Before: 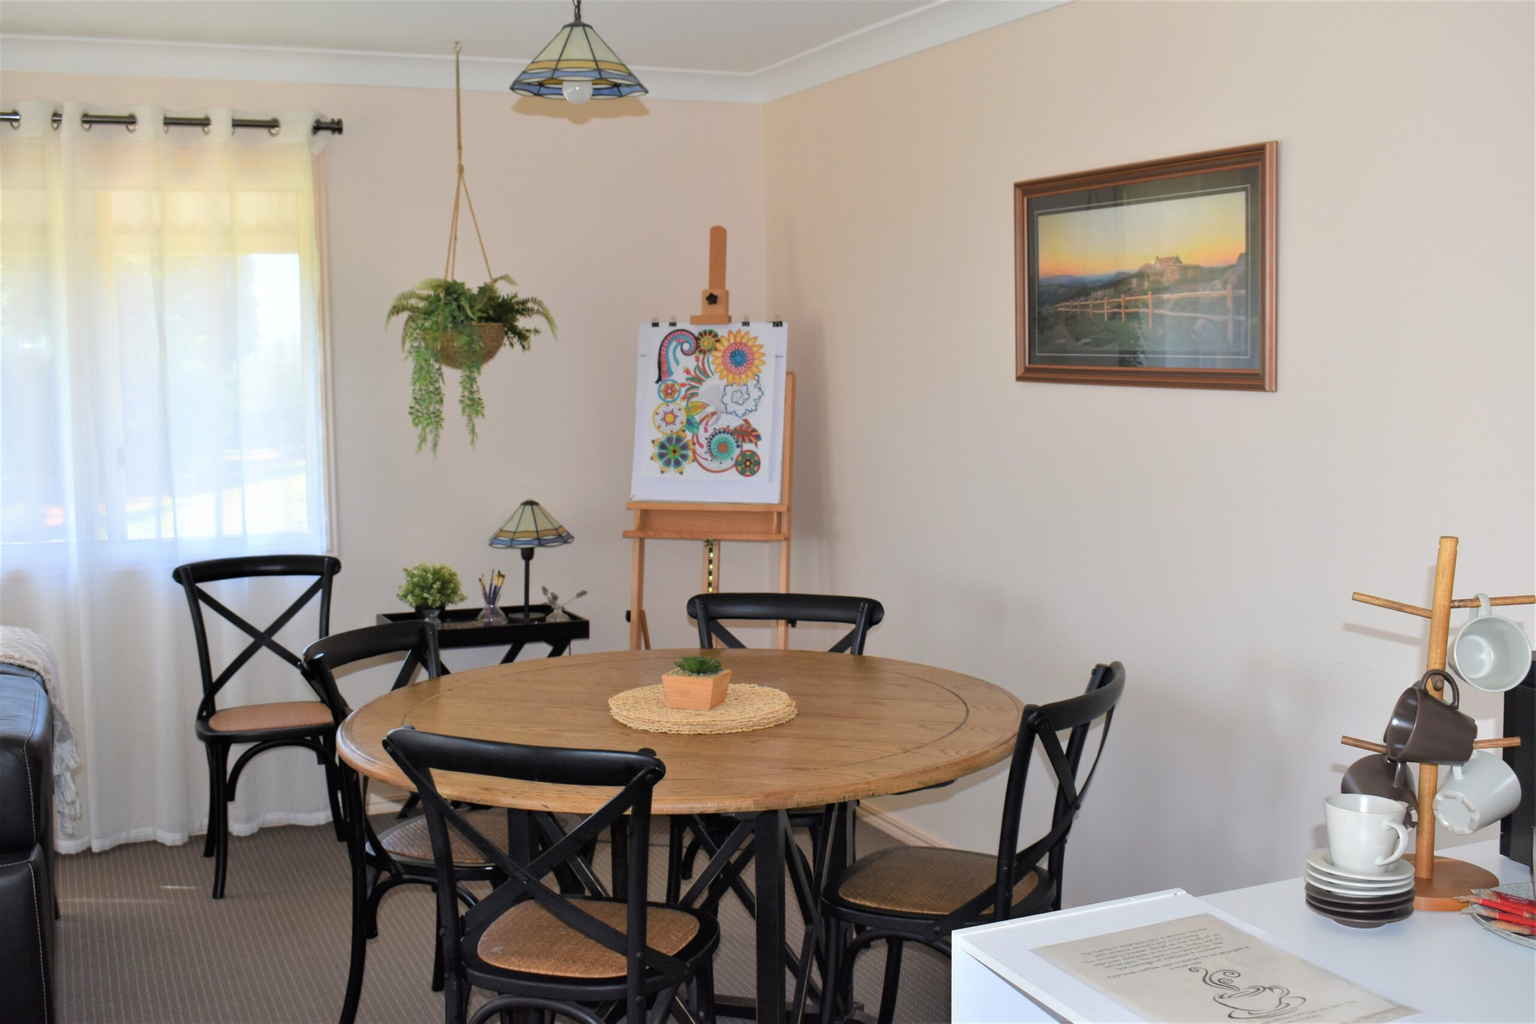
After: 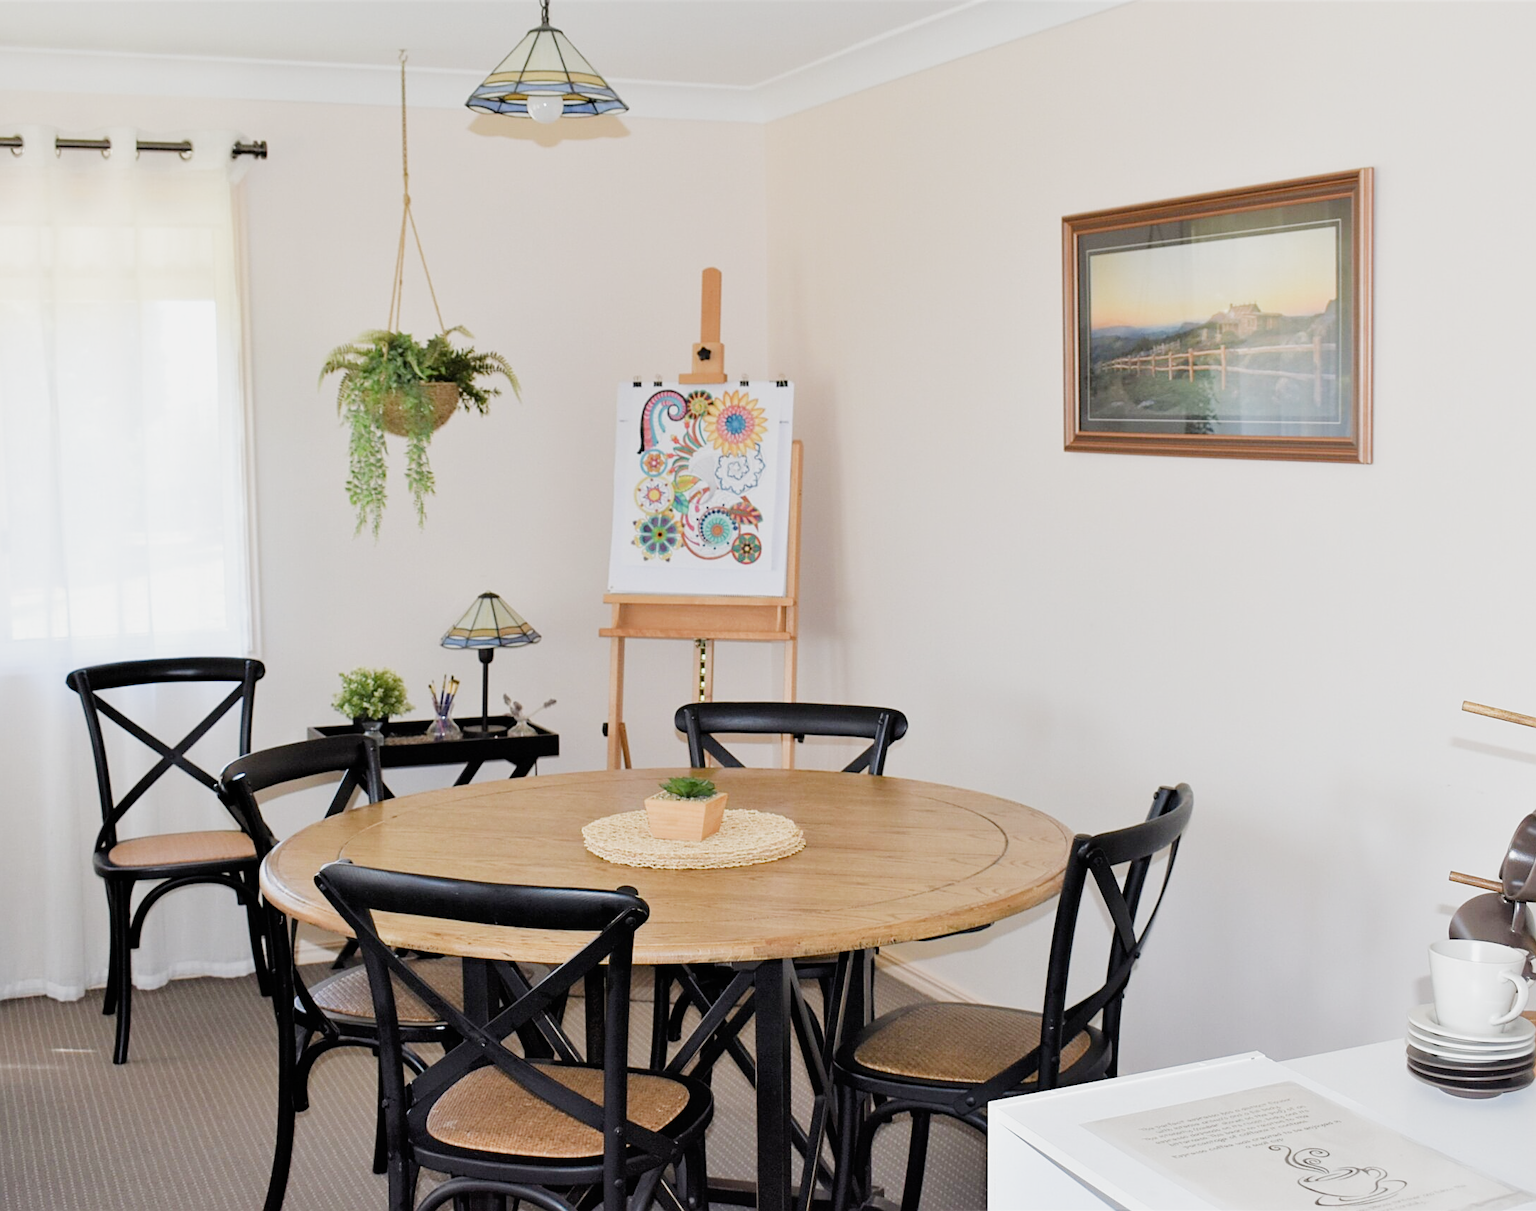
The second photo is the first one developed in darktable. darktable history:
sharpen: on, module defaults
exposure: black level correction 0, exposure 1.001 EV, compensate exposure bias true, compensate highlight preservation false
filmic rgb: black relative exposure -7.65 EV, white relative exposure 4.56 EV, hardness 3.61, preserve chrominance no, color science v3 (2019), use custom middle-gray values true
crop: left 7.642%, right 7.837%
